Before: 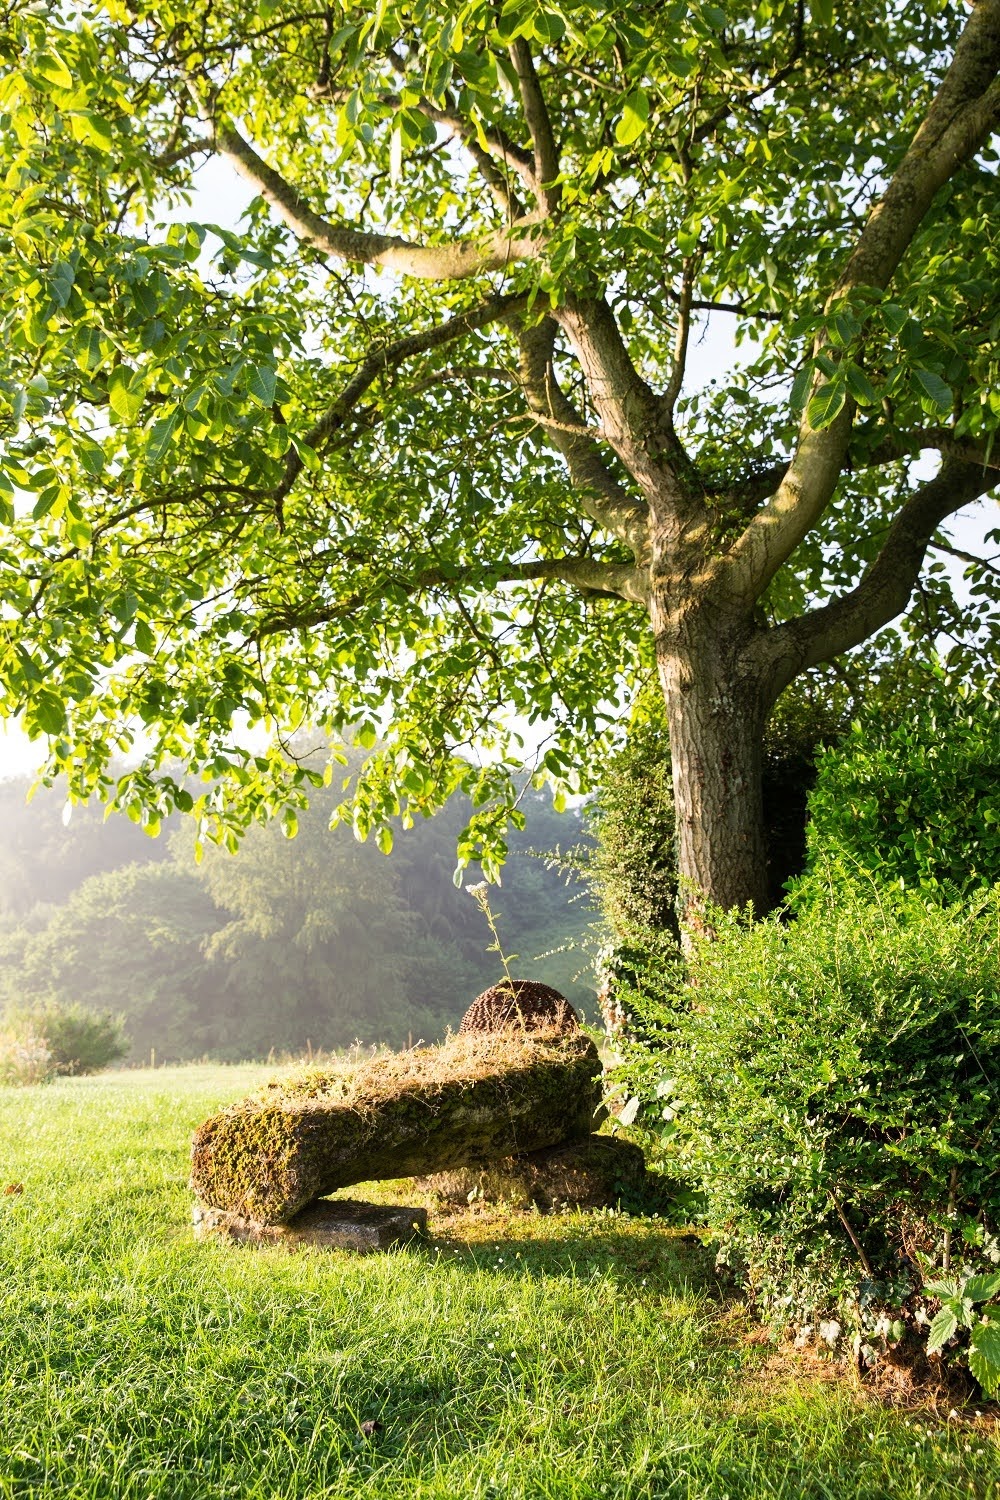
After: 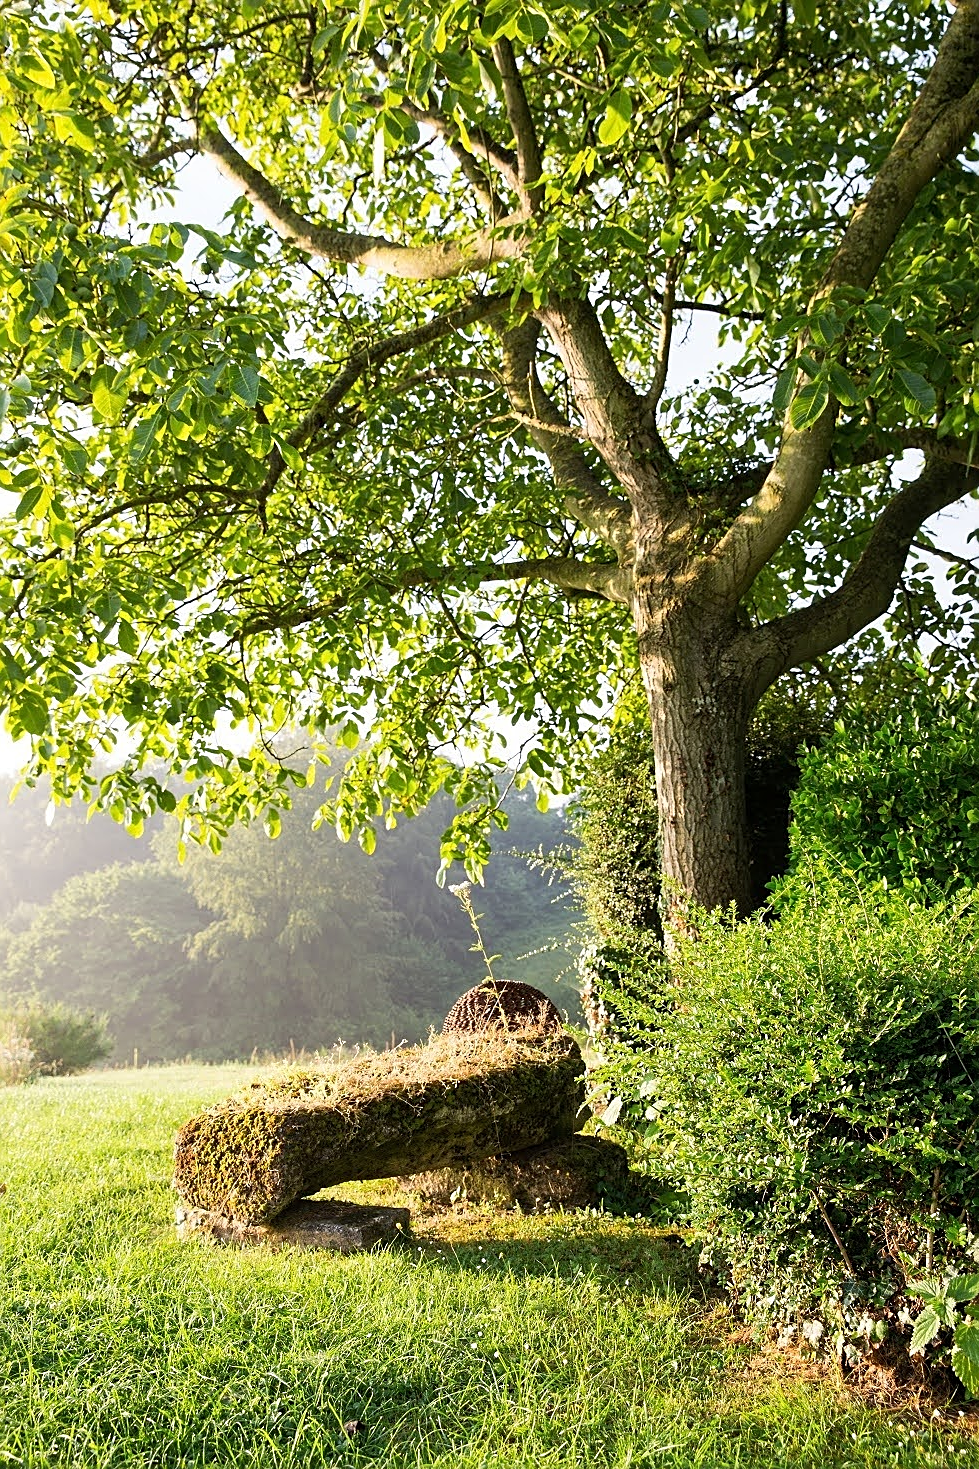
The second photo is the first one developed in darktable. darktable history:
crop: left 1.743%, right 0.268%, bottom 2.011%
sharpen: on, module defaults
